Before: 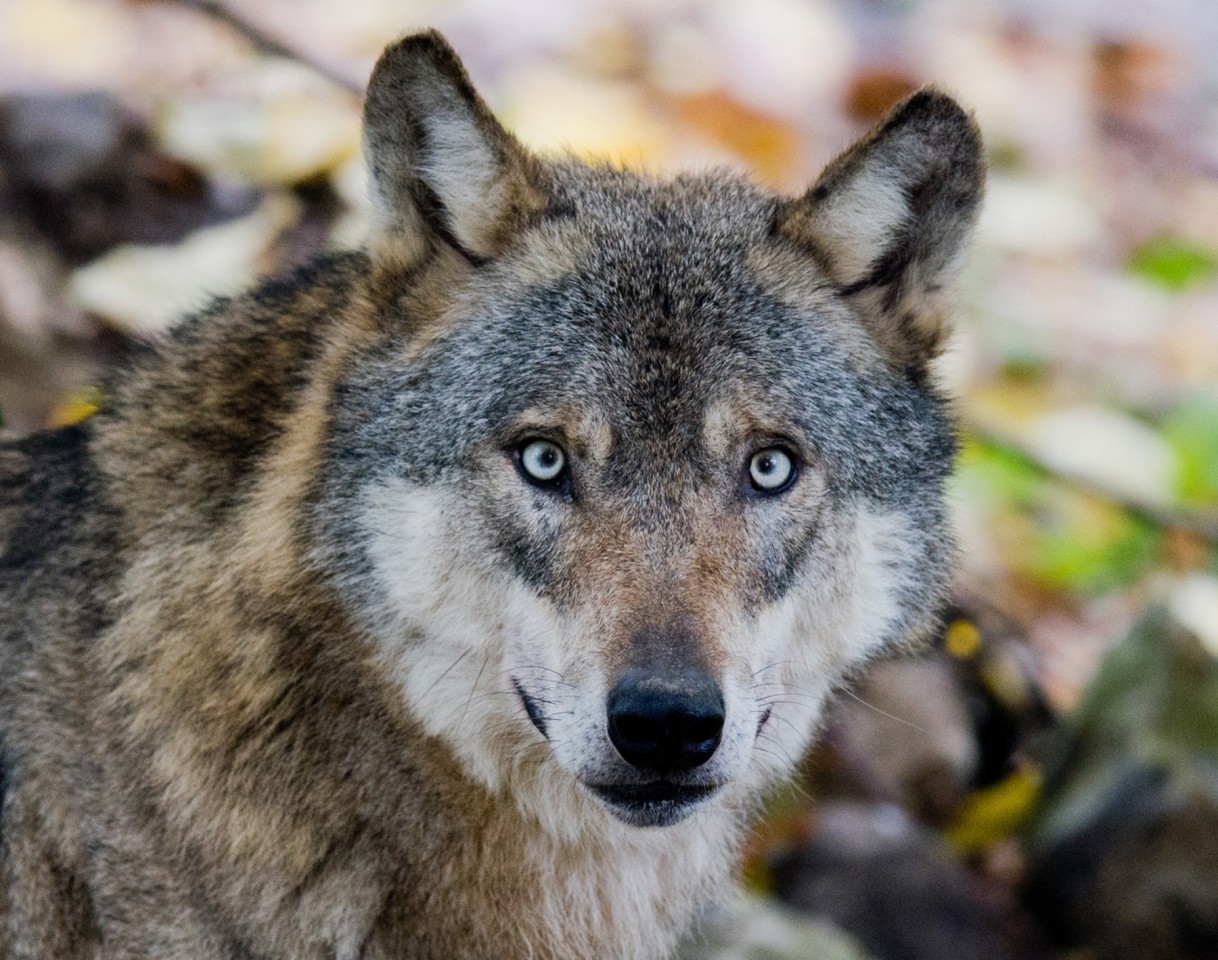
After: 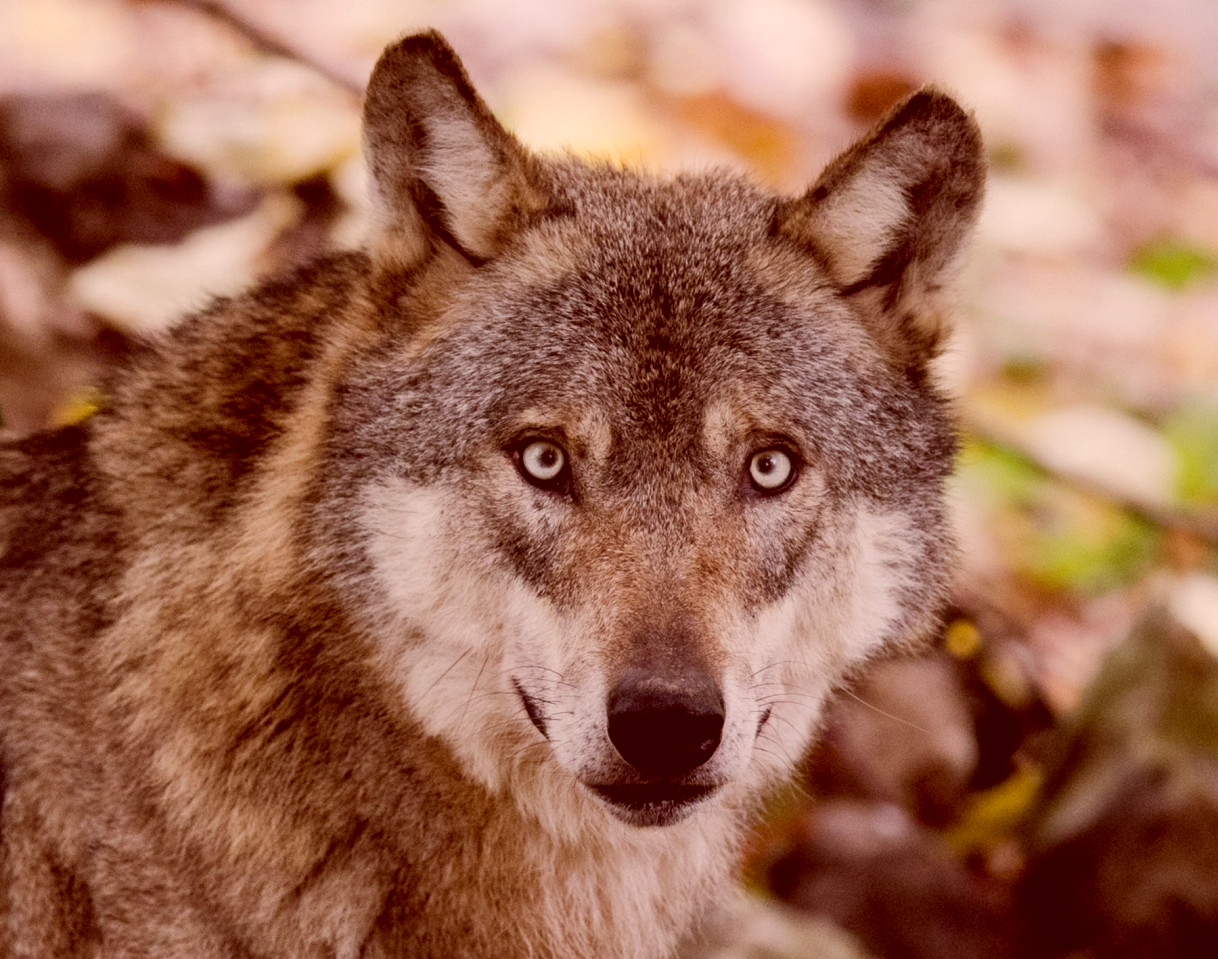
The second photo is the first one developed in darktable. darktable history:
crop: bottom 0.066%
color correction: highlights a* 9.22, highlights b* 8.49, shadows a* 39.22, shadows b* 39.46, saturation 0.779
